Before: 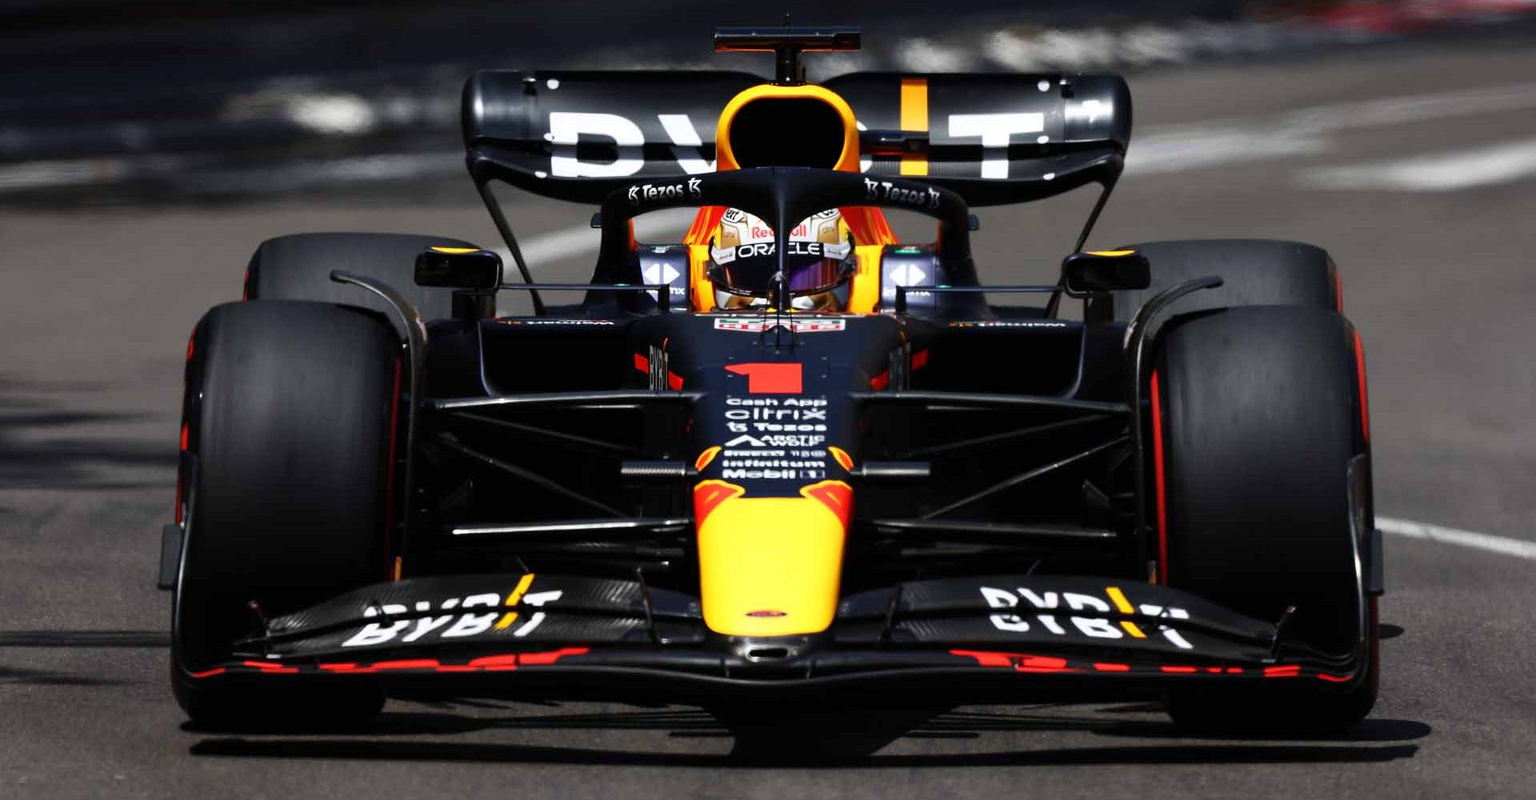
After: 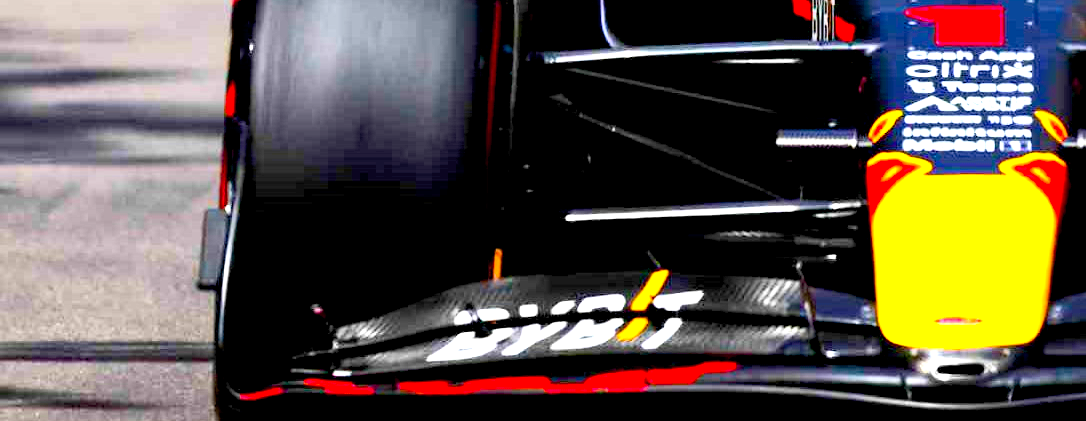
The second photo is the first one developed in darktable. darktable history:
color balance rgb: perceptual saturation grading › global saturation 29.426%
crop: top 44.781%, right 43.425%, bottom 13.027%
contrast brightness saturation: contrast 0.2, brightness 0.165, saturation 0.22
exposure: black level correction 0.005, exposure 2.076 EV, compensate highlight preservation false
